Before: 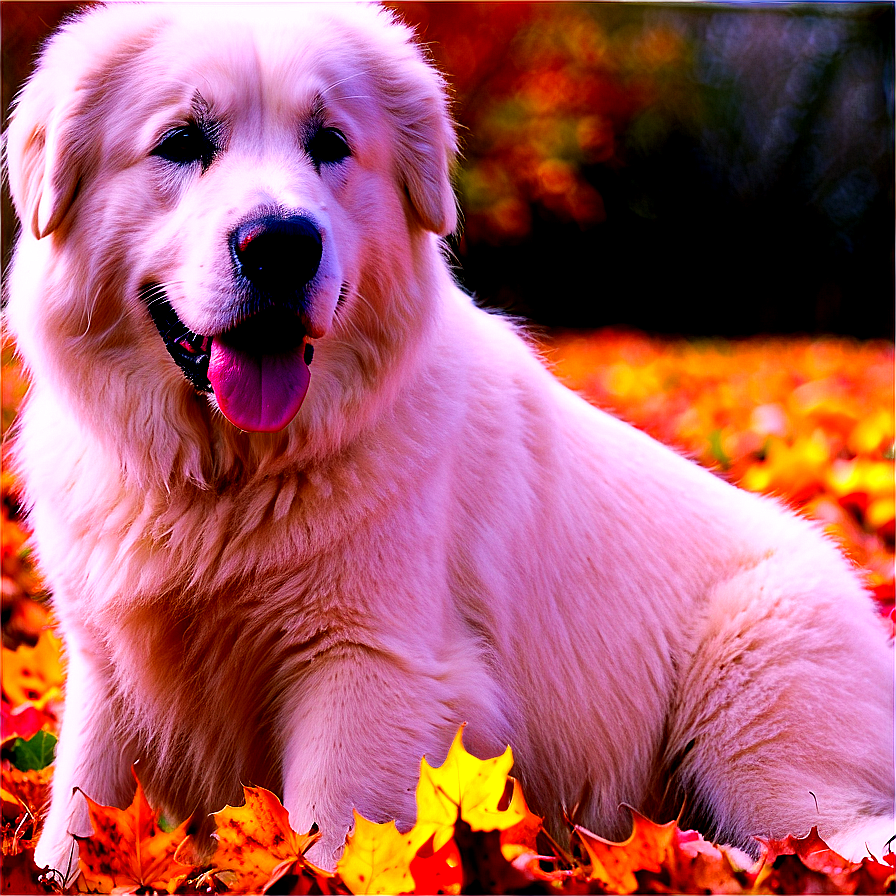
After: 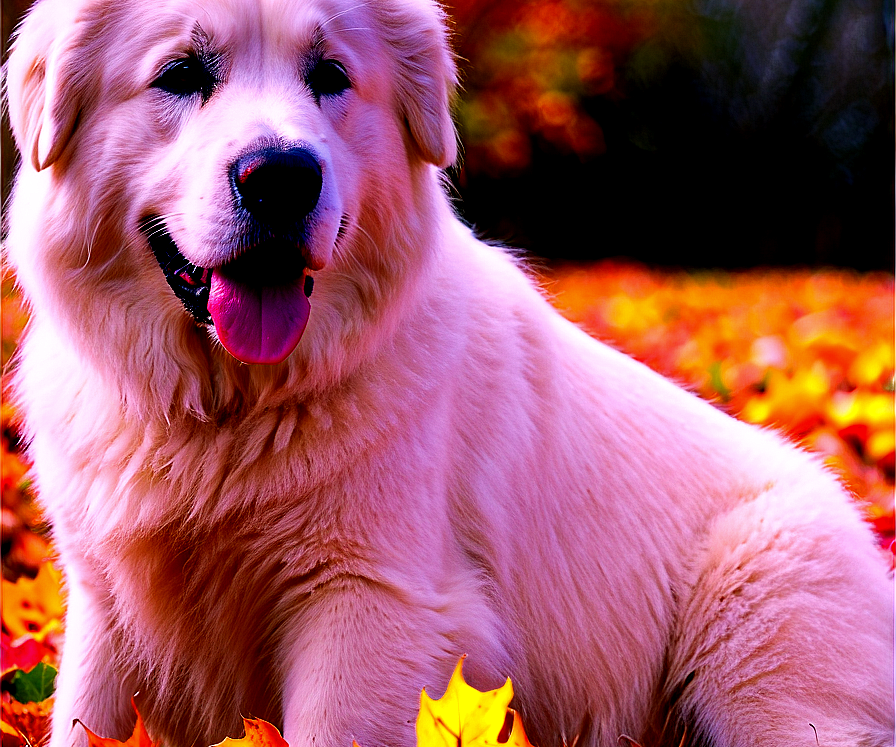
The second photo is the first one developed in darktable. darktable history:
base curve: curves: ch0 [(0, 0) (0.303, 0.277) (1, 1)]
crop: top 7.625%, bottom 8.027%
